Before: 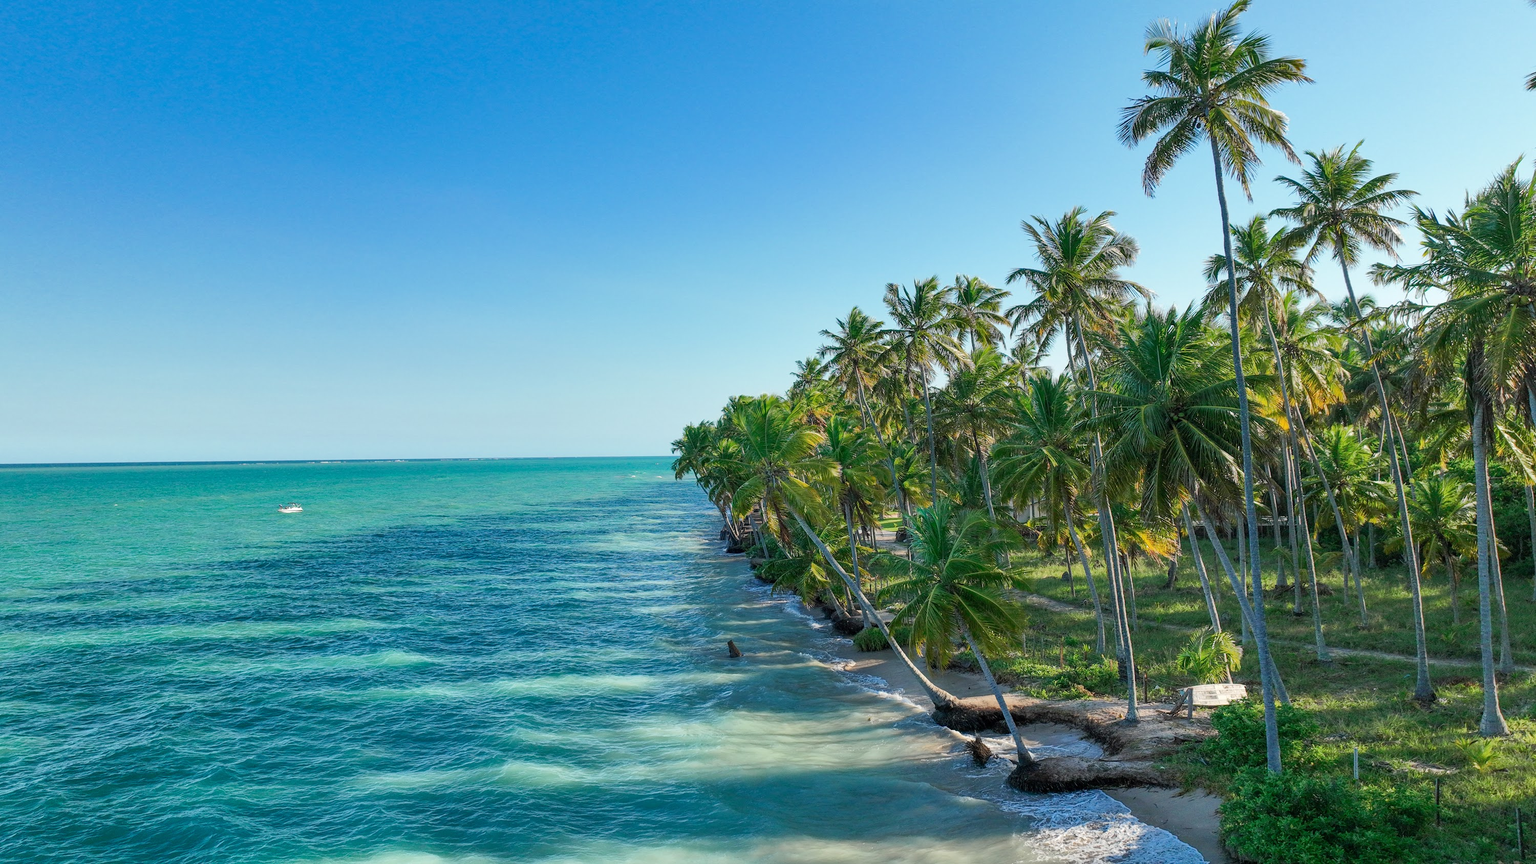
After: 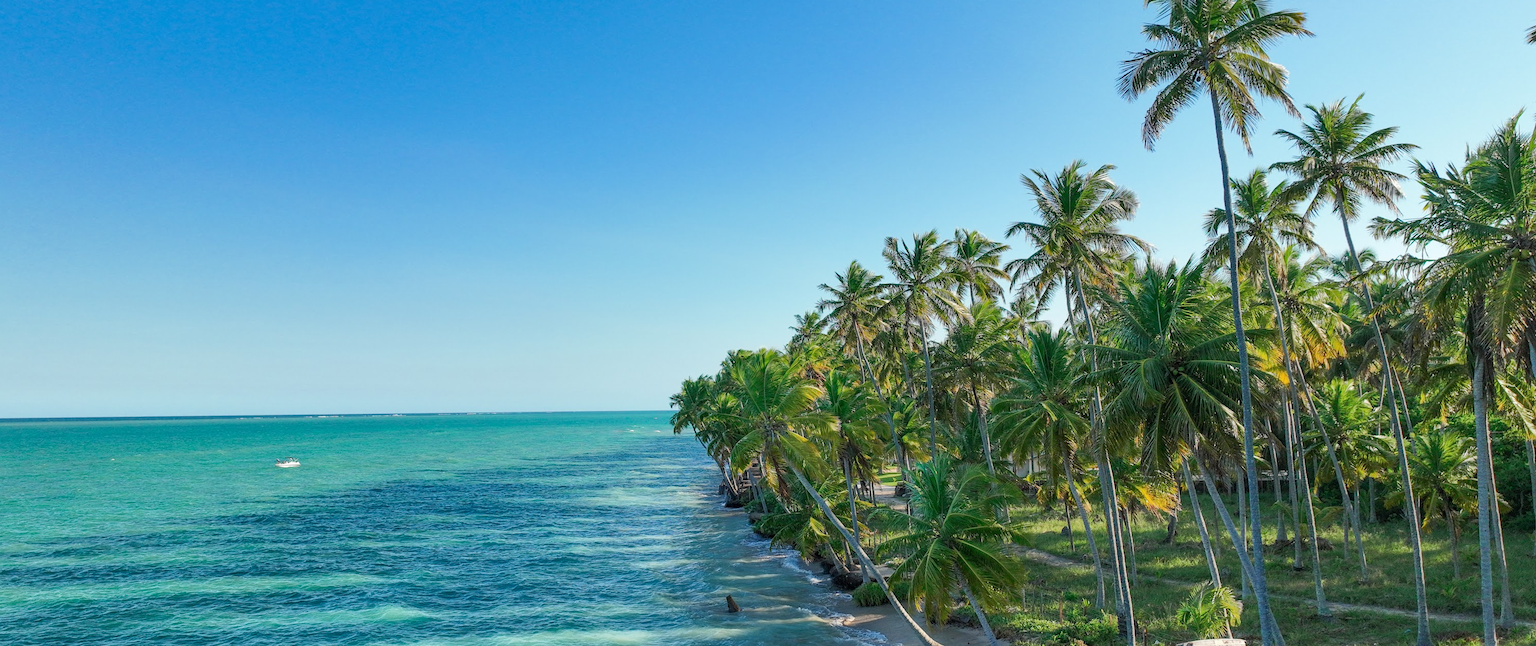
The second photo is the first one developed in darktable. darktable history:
crop: left 0.26%, top 5.477%, bottom 19.832%
